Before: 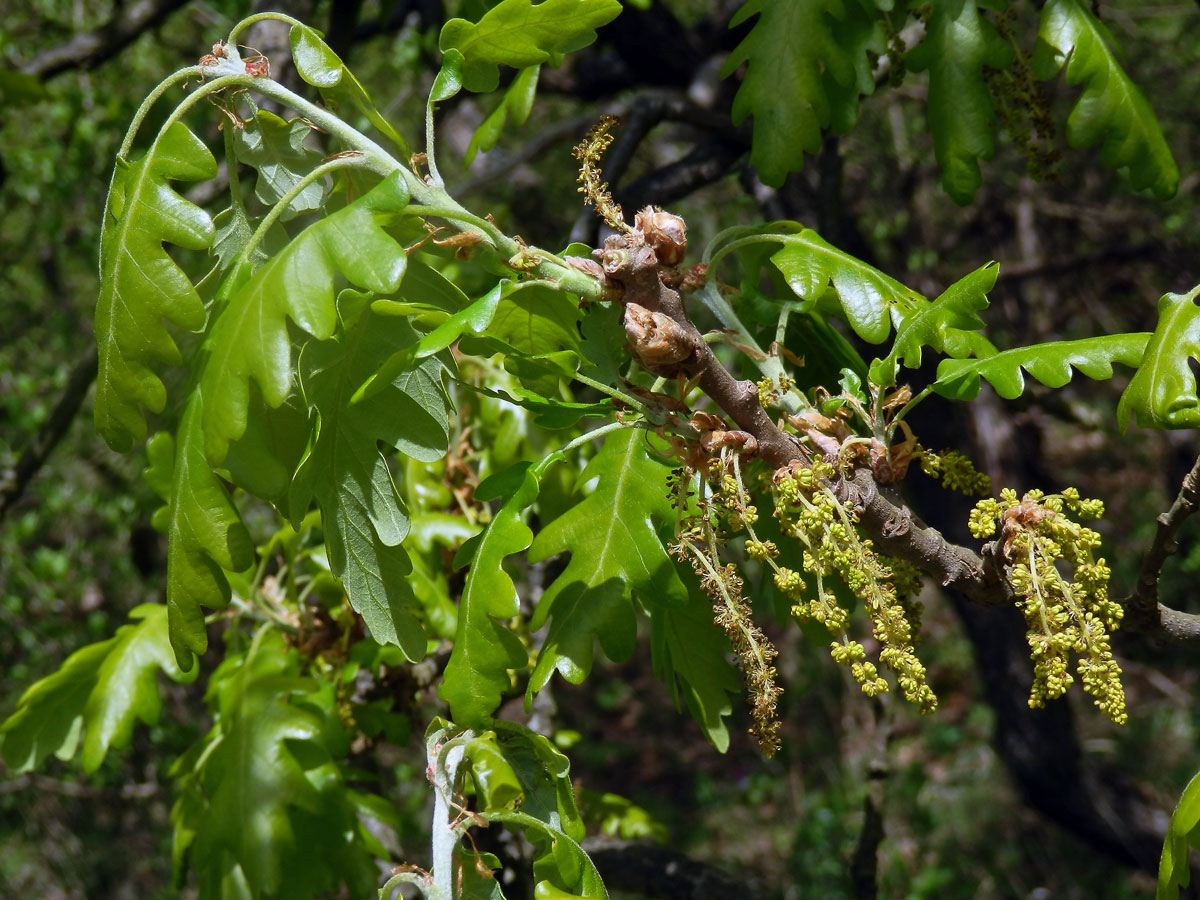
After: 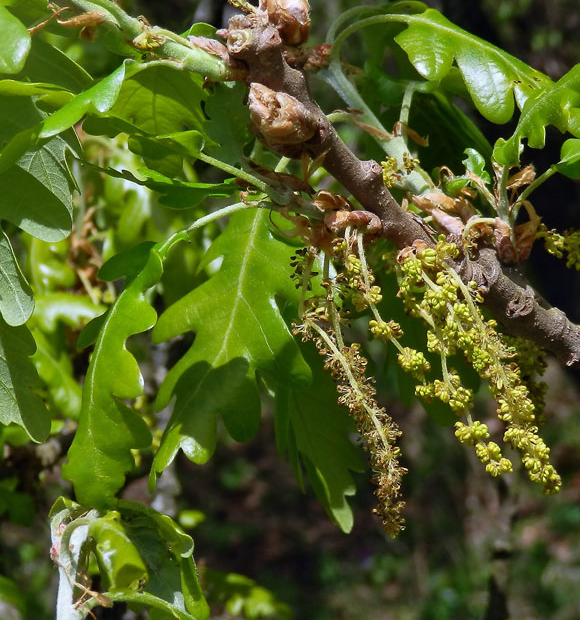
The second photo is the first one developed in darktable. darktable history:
crop: left 31.355%, top 24.534%, right 20.276%, bottom 6.47%
